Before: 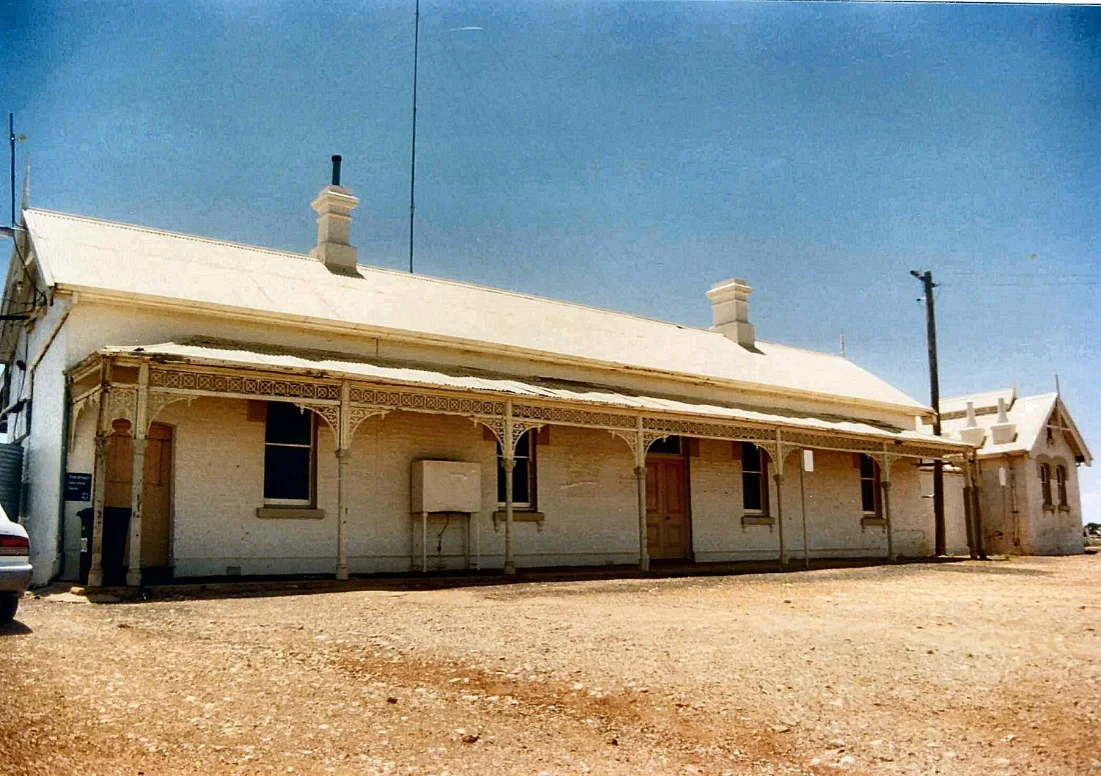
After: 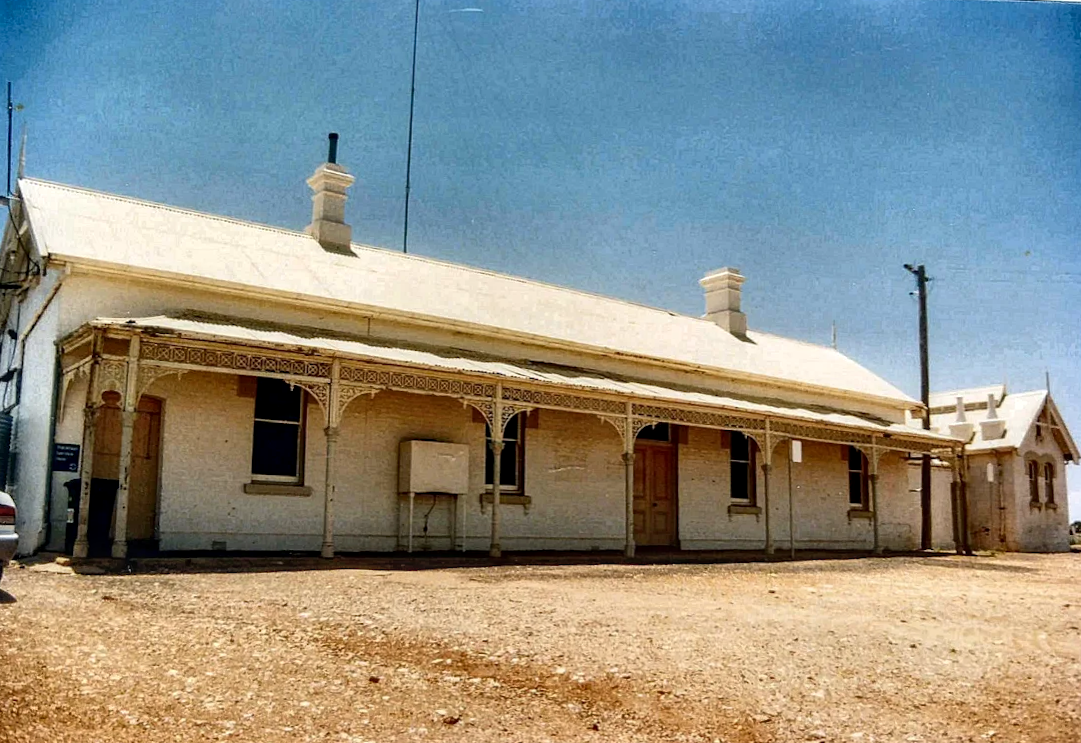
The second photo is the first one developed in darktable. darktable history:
rotate and perspective: rotation 1.57°, crop left 0.018, crop right 0.982, crop top 0.039, crop bottom 0.961
local contrast: on, module defaults
shadows and highlights: shadows 37.27, highlights -28.18, soften with gaussian
